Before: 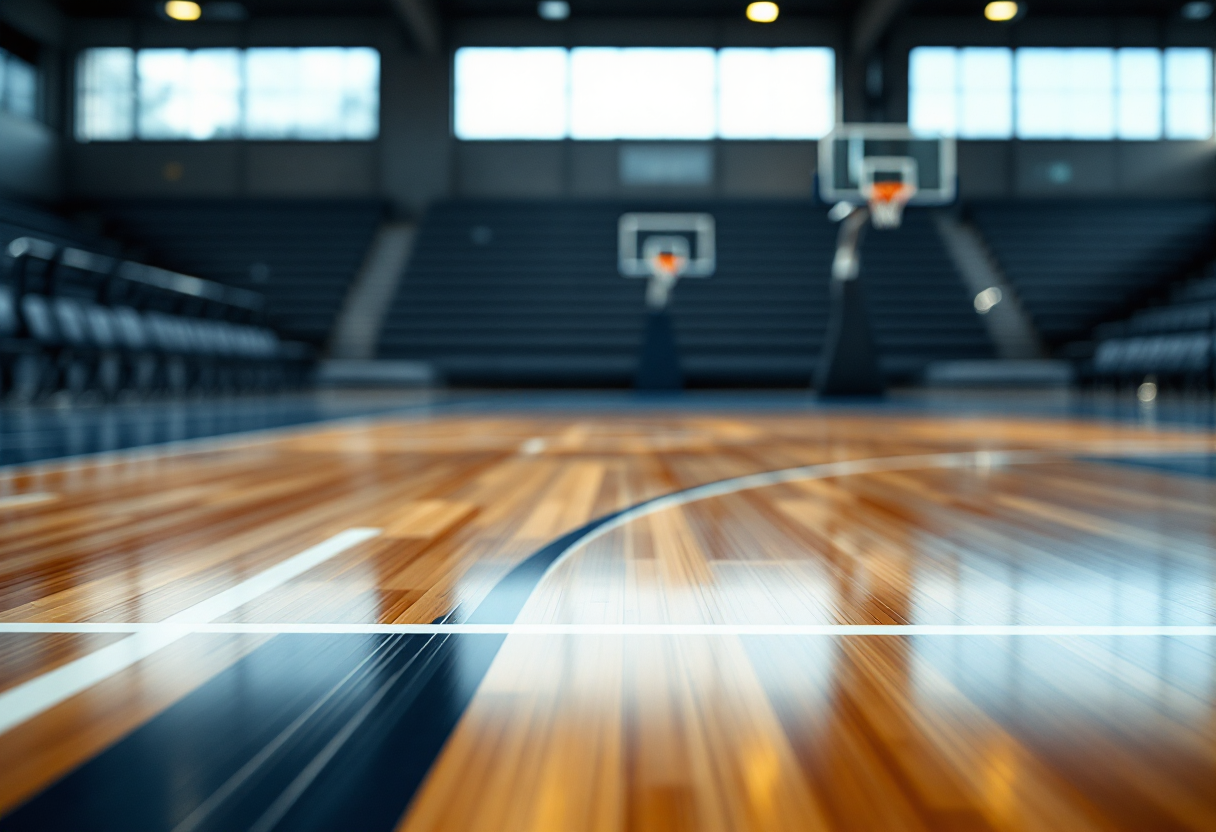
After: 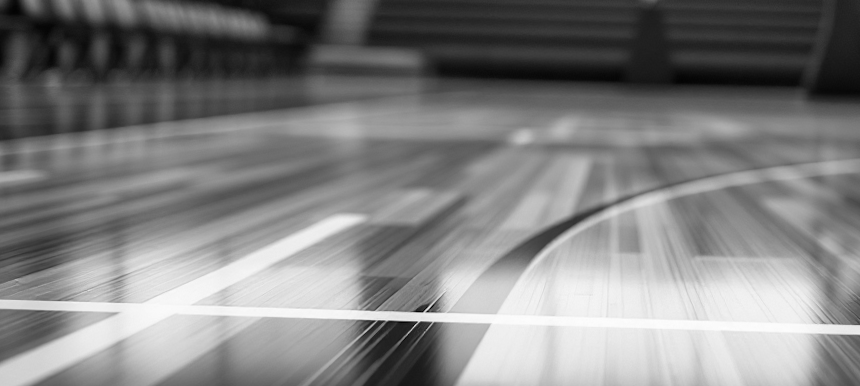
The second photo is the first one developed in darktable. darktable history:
rotate and perspective: rotation 1.57°, crop left 0.018, crop right 0.982, crop top 0.039, crop bottom 0.961
shadows and highlights: soften with gaussian
monochrome: a 0, b 0, size 0.5, highlights 0.57
crop: top 36.498%, right 27.964%, bottom 14.995%
